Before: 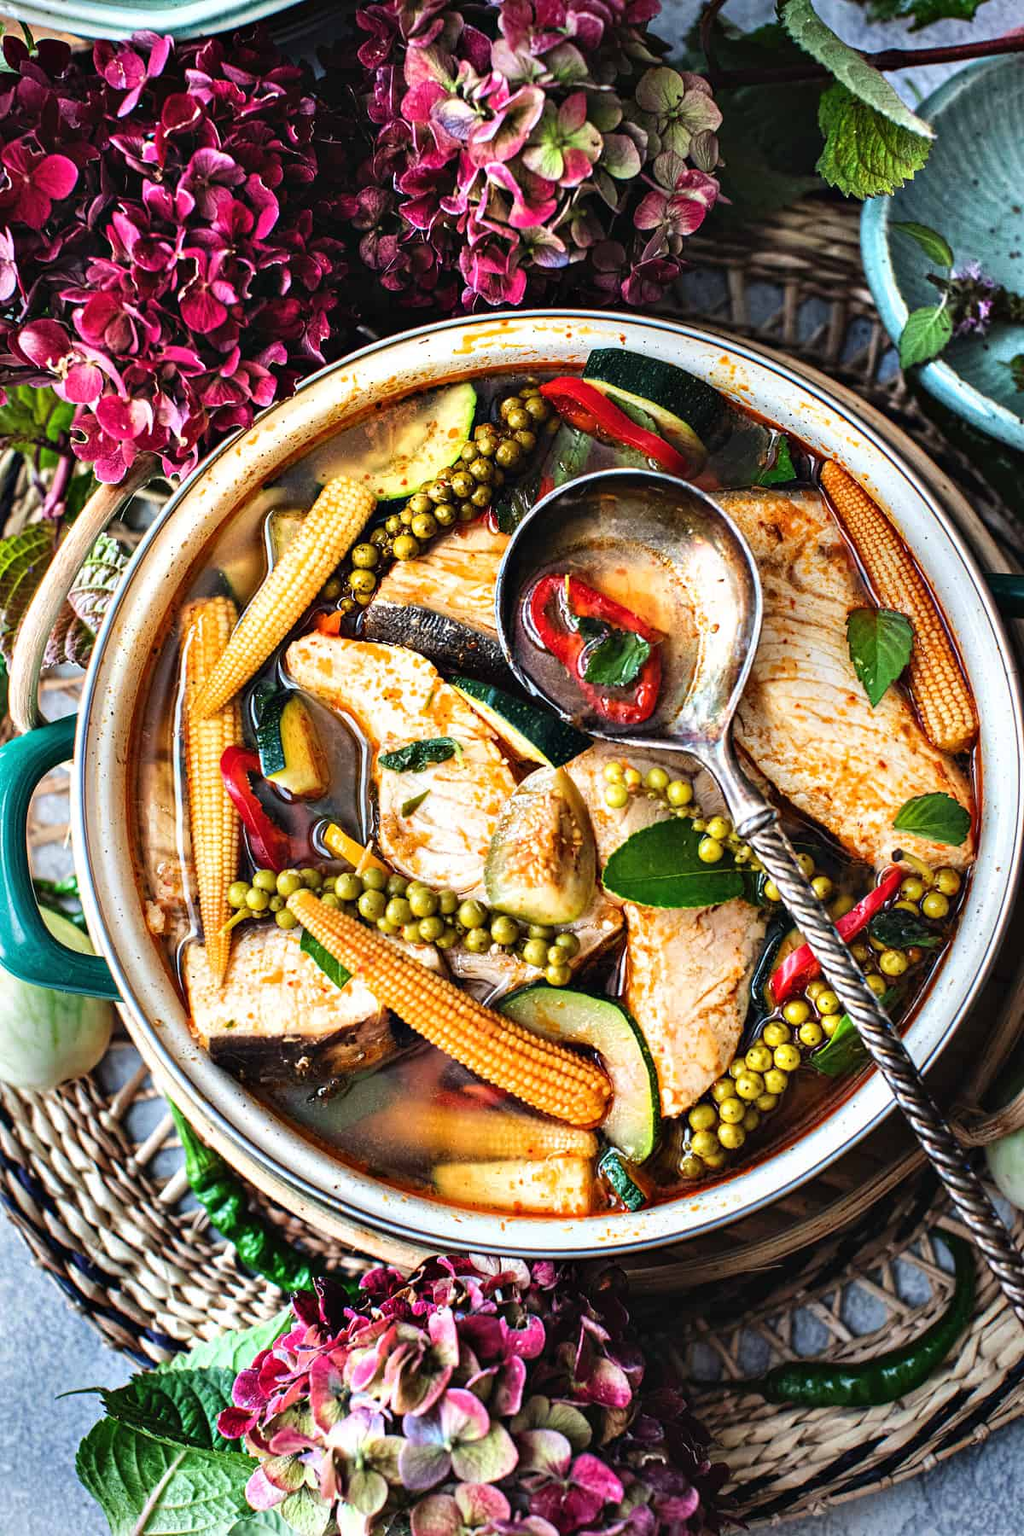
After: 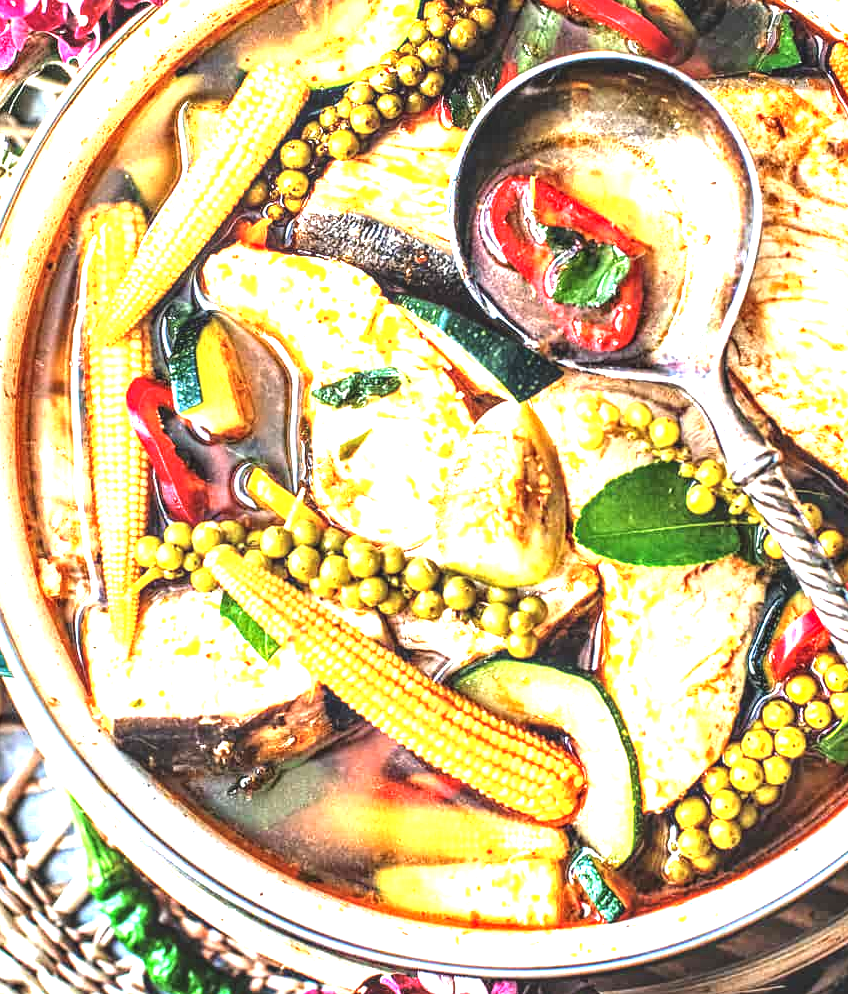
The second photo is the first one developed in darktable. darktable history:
exposure: black level correction -0.002, exposure 1.336 EV, compensate highlight preservation false
crop: left 11.051%, top 27.632%, right 18.232%, bottom 17.131%
tone equalizer: -8 EV -0.448 EV, -7 EV -0.367 EV, -6 EV -0.352 EV, -5 EV -0.253 EV, -3 EV 0.221 EV, -2 EV 0.335 EV, -1 EV 0.395 EV, +0 EV 0.398 EV, mask exposure compensation -0.494 EV
local contrast: detail 130%
